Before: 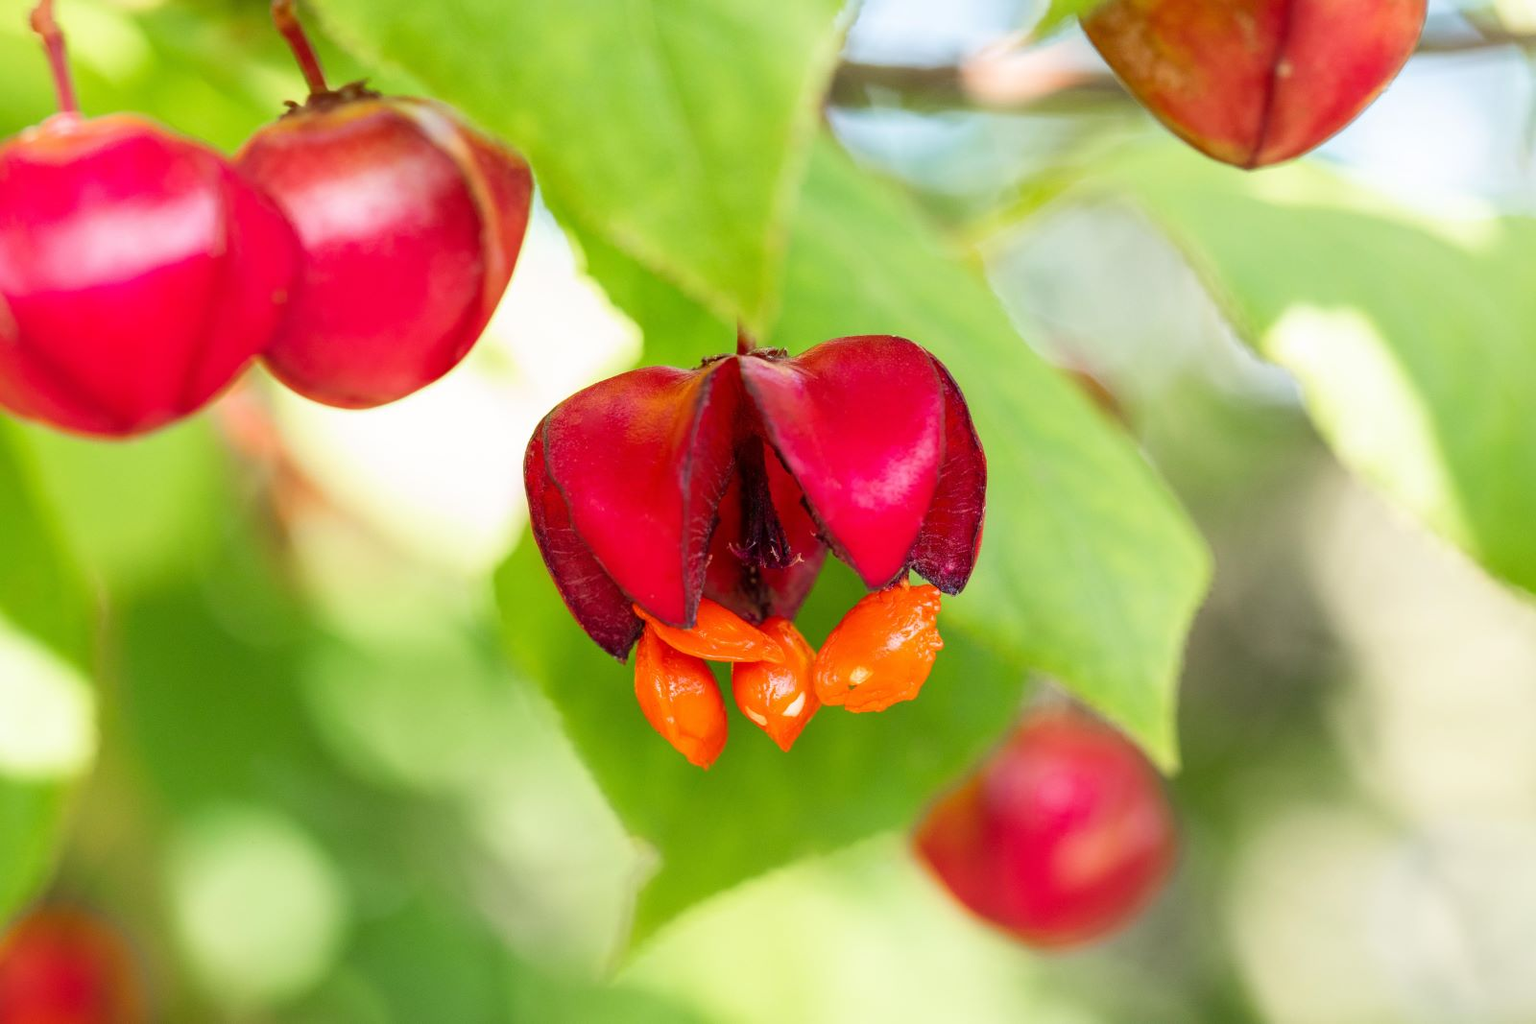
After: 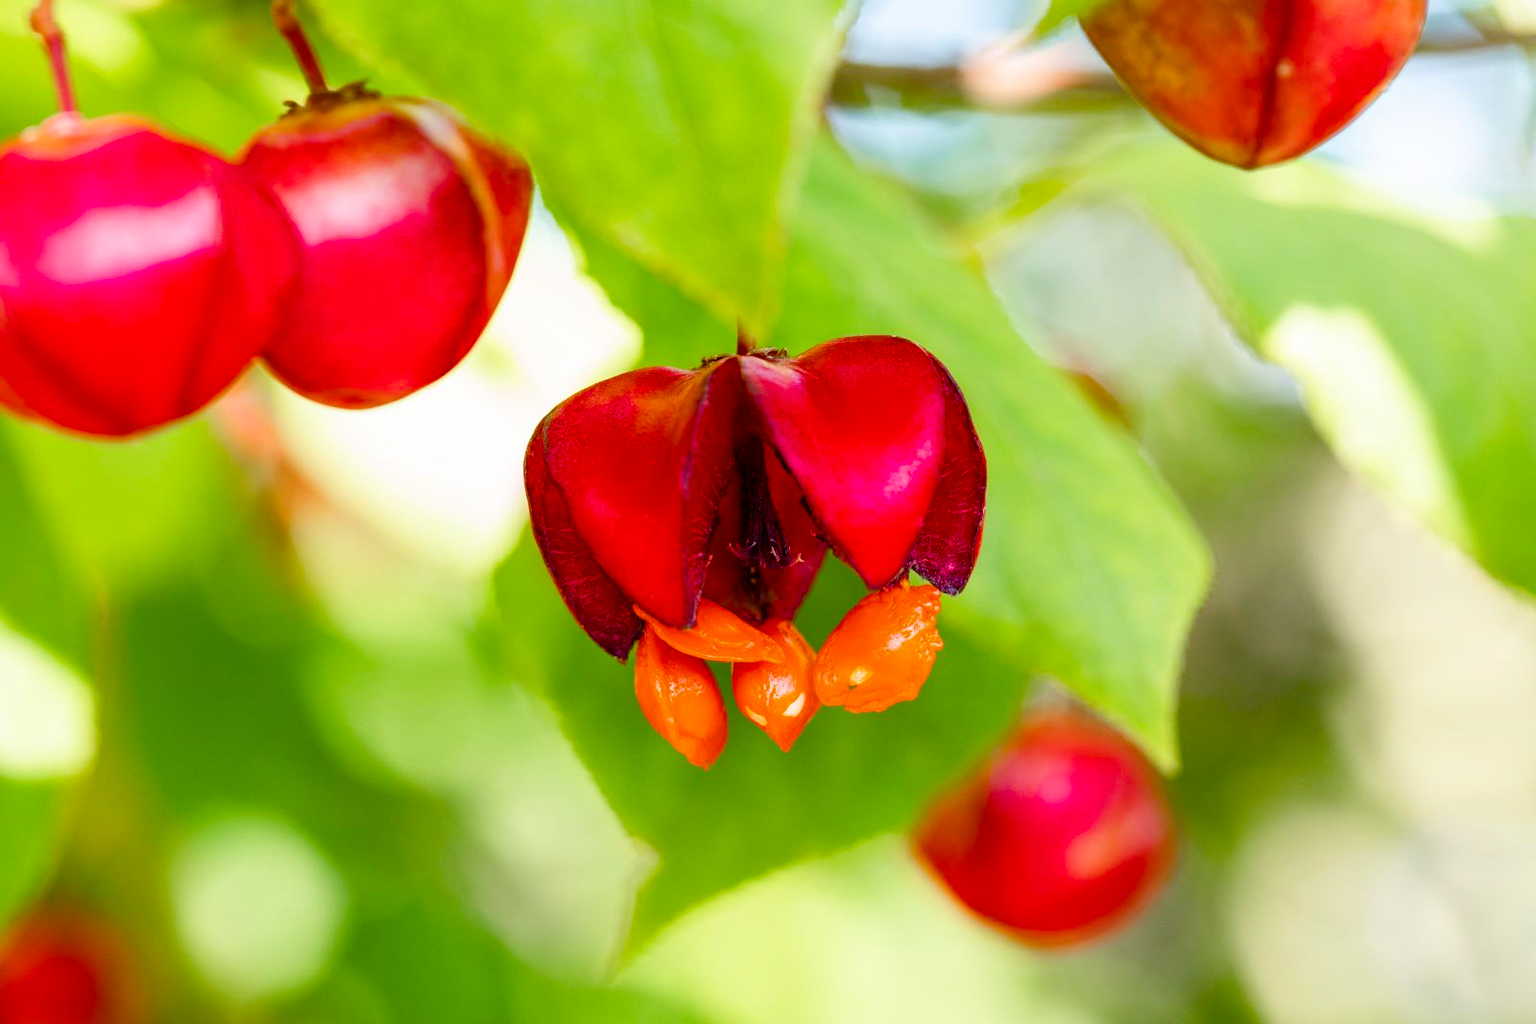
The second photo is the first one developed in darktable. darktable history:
color balance rgb: shadows lift › chroma 0.938%, shadows lift › hue 110.34°, linear chroma grading › global chroma 14.907%, perceptual saturation grading › global saturation 20%, perceptual saturation grading › highlights -25.367%, perceptual saturation grading › shadows 50.172%
